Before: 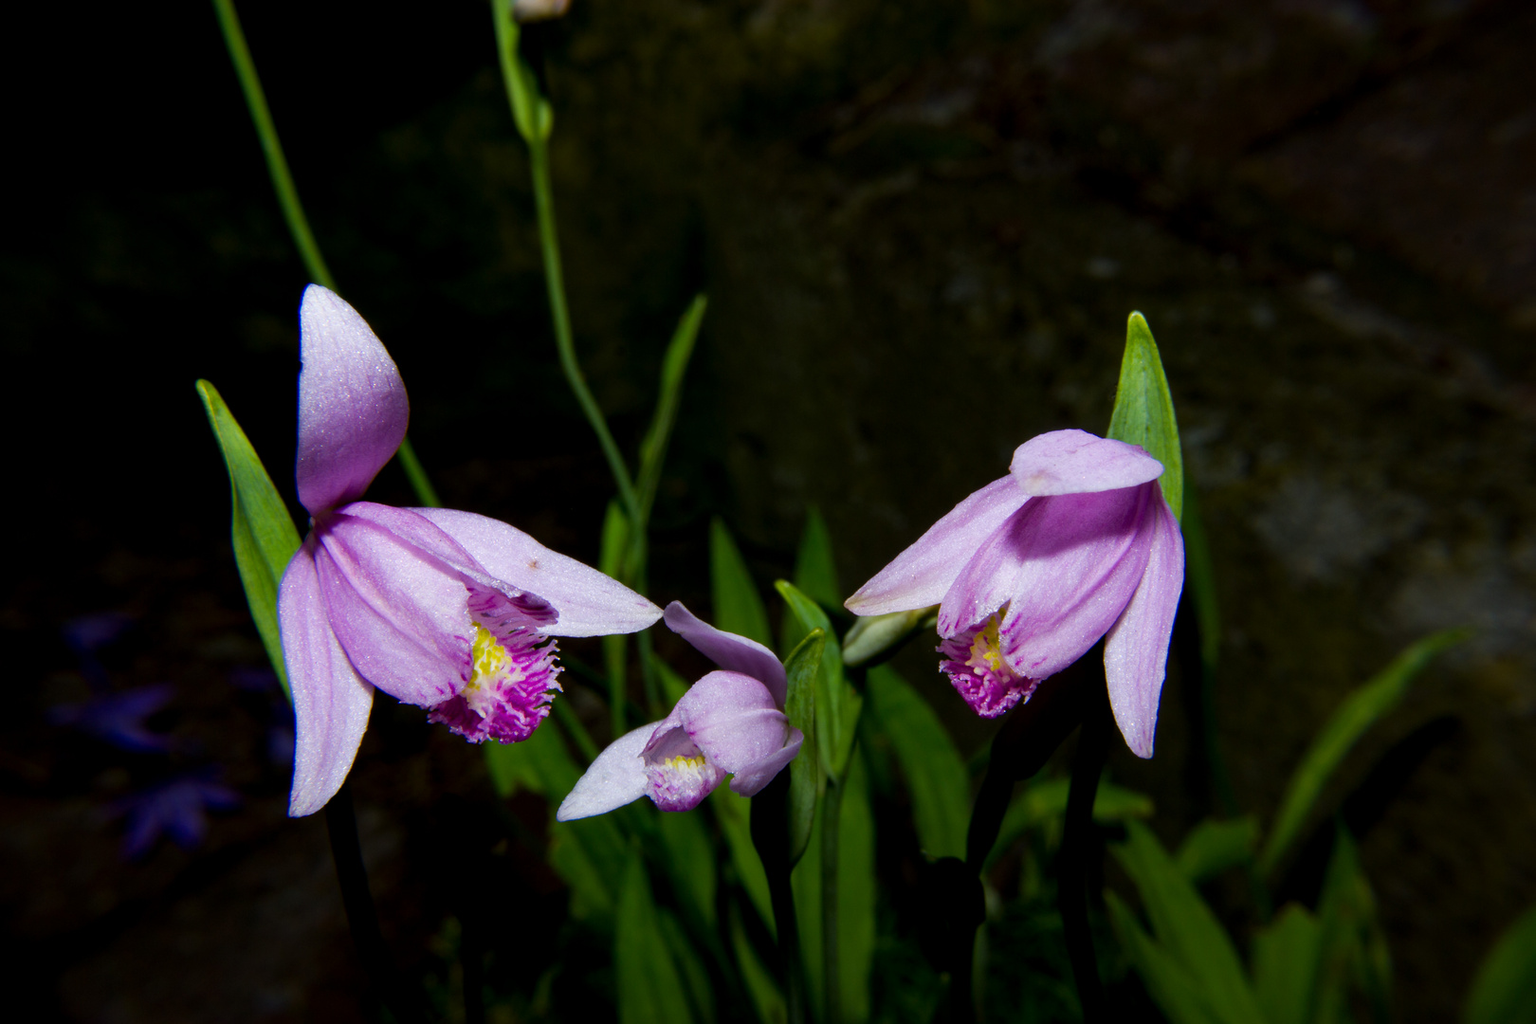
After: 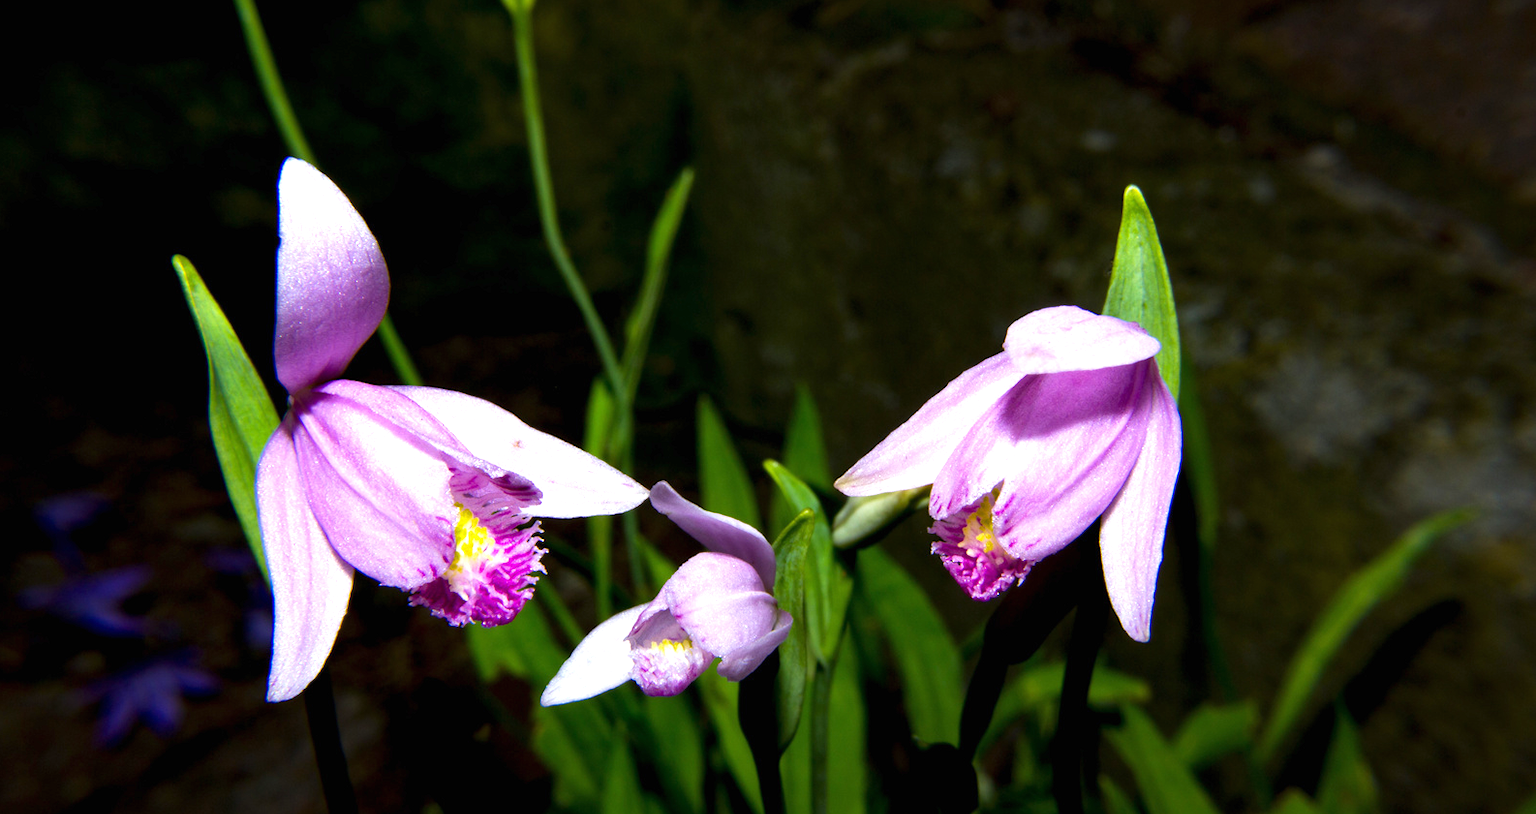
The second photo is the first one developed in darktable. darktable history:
crop and rotate: left 1.814%, top 12.818%, right 0.25%, bottom 9.225%
exposure: black level correction 0, exposure 1.015 EV, compensate exposure bias true, compensate highlight preservation false
